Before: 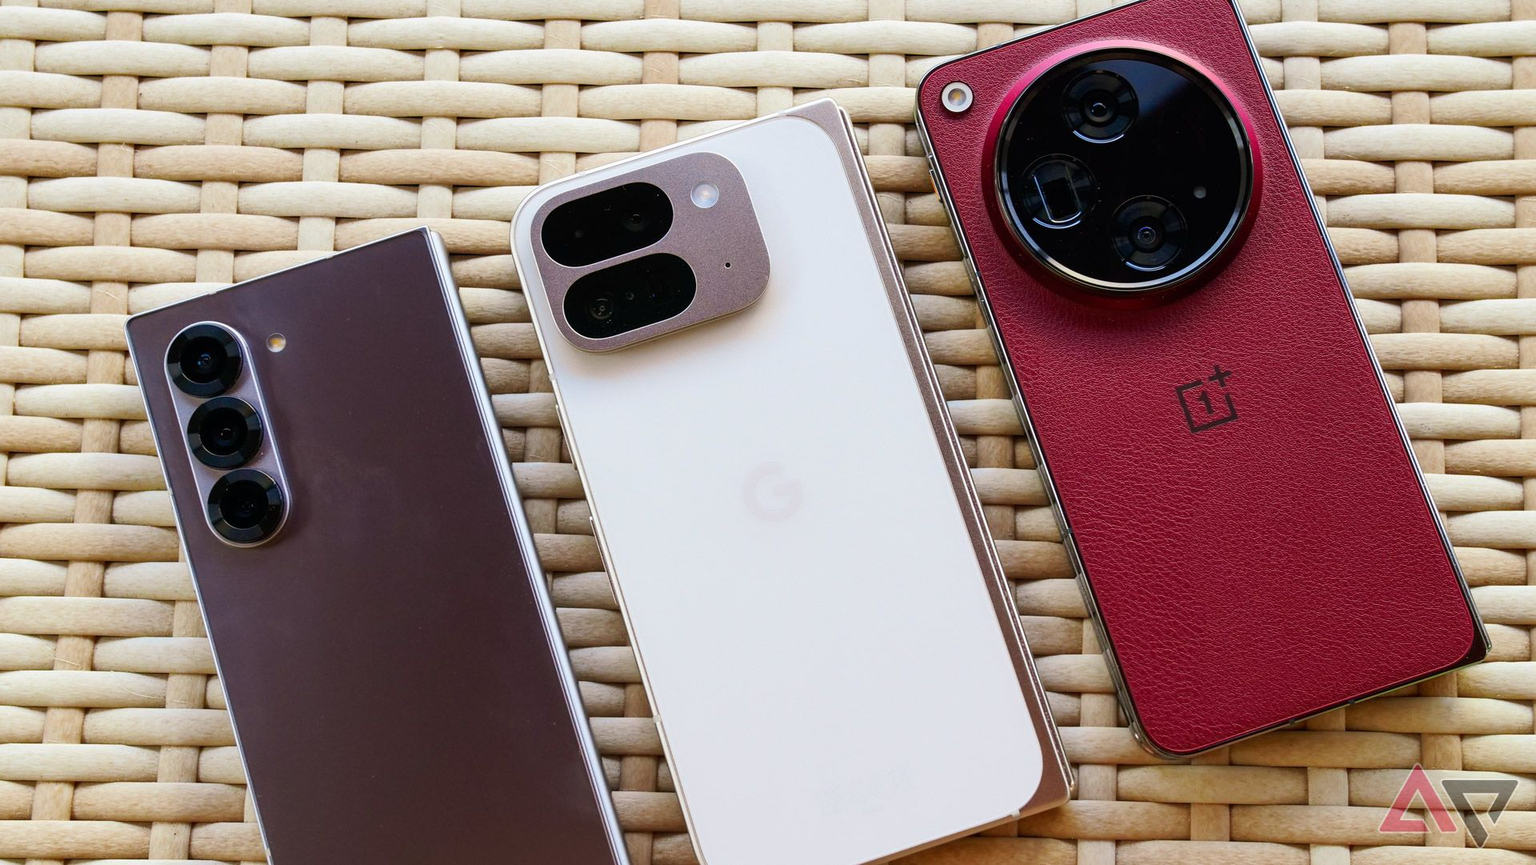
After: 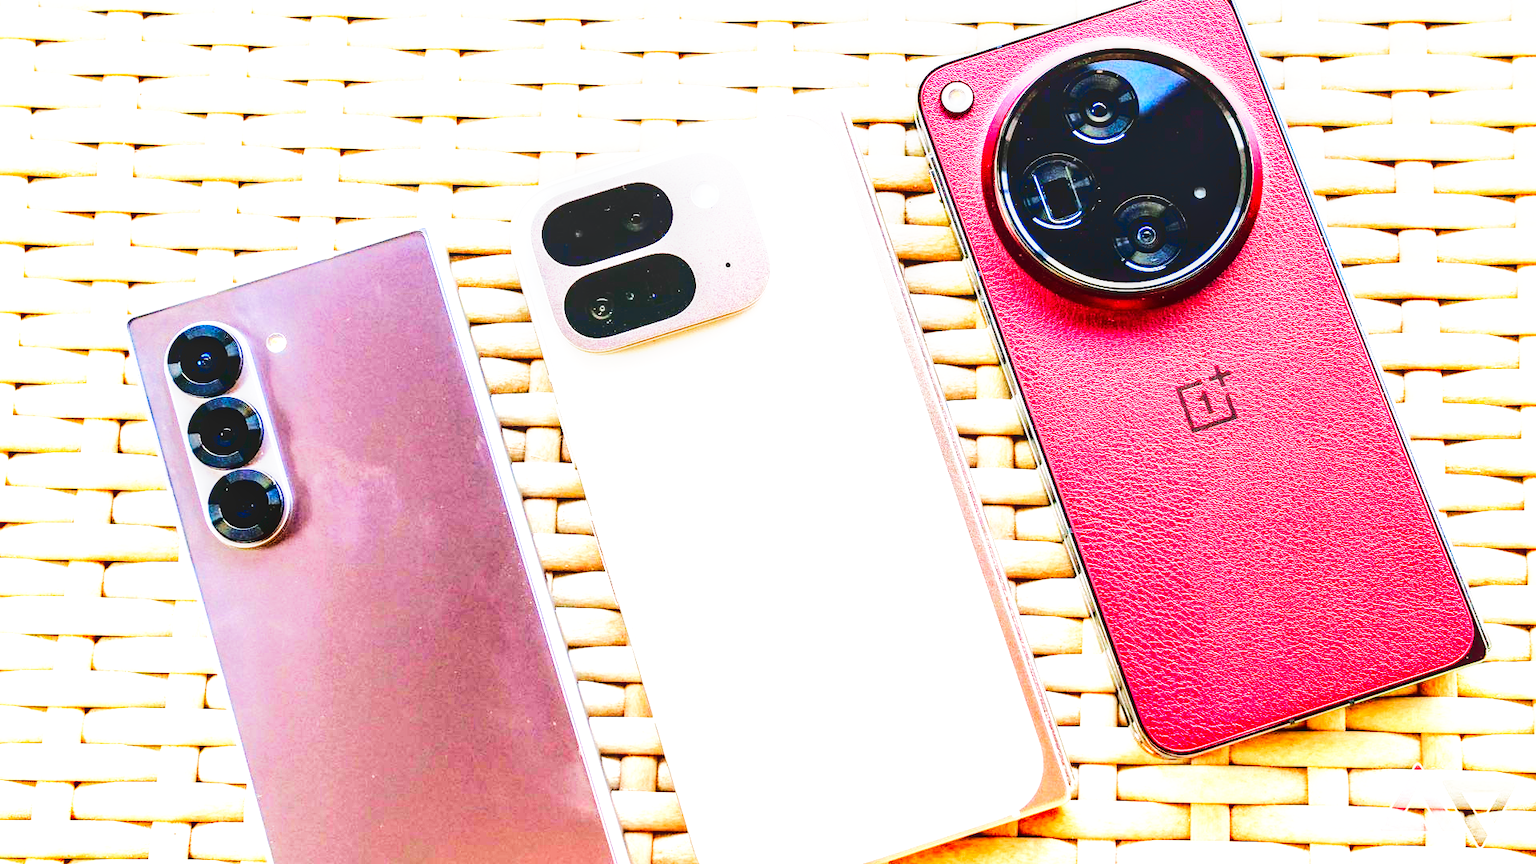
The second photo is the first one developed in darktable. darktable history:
exposure: black level correction 0, exposure 1.998 EV, compensate exposure bias true, compensate highlight preservation false
local contrast: on, module defaults
color zones: mix -121.99%
contrast equalizer: octaves 7, y [[0.6 ×6], [0.55 ×6], [0 ×6], [0 ×6], [0 ×6]], mix 0.527
base curve: curves: ch0 [(0, 0) (0.007, 0.004) (0.027, 0.03) (0.046, 0.07) (0.207, 0.54) (0.442, 0.872) (0.673, 0.972) (1, 1)], preserve colors none
tone curve: curves: ch0 [(0, 0) (0.003, 0.054) (0.011, 0.057) (0.025, 0.056) (0.044, 0.062) (0.069, 0.071) (0.1, 0.088) (0.136, 0.111) (0.177, 0.146) (0.224, 0.19) (0.277, 0.261) (0.335, 0.363) (0.399, 0.458) (0.468, 0.562) (0.543, 0.653) (0.623, 0.725) (0.709, 0.801) (0.801, 0.853) (0.898, 0.915) (1, 1)], color space Lab, linked channels, preserve colors none
tone equalizer: edges refinement/feathering 500, mask exposure compensation -1.57 EV, preserve details no
